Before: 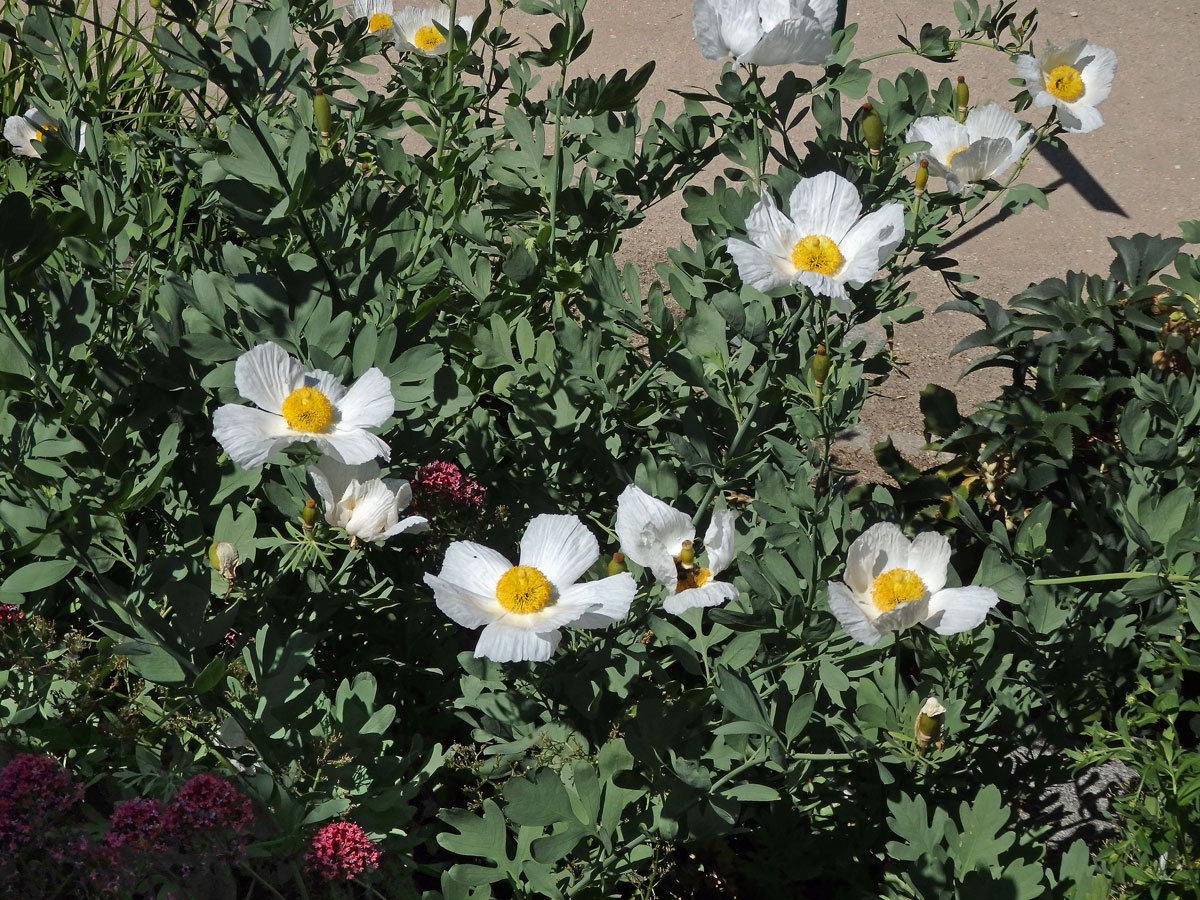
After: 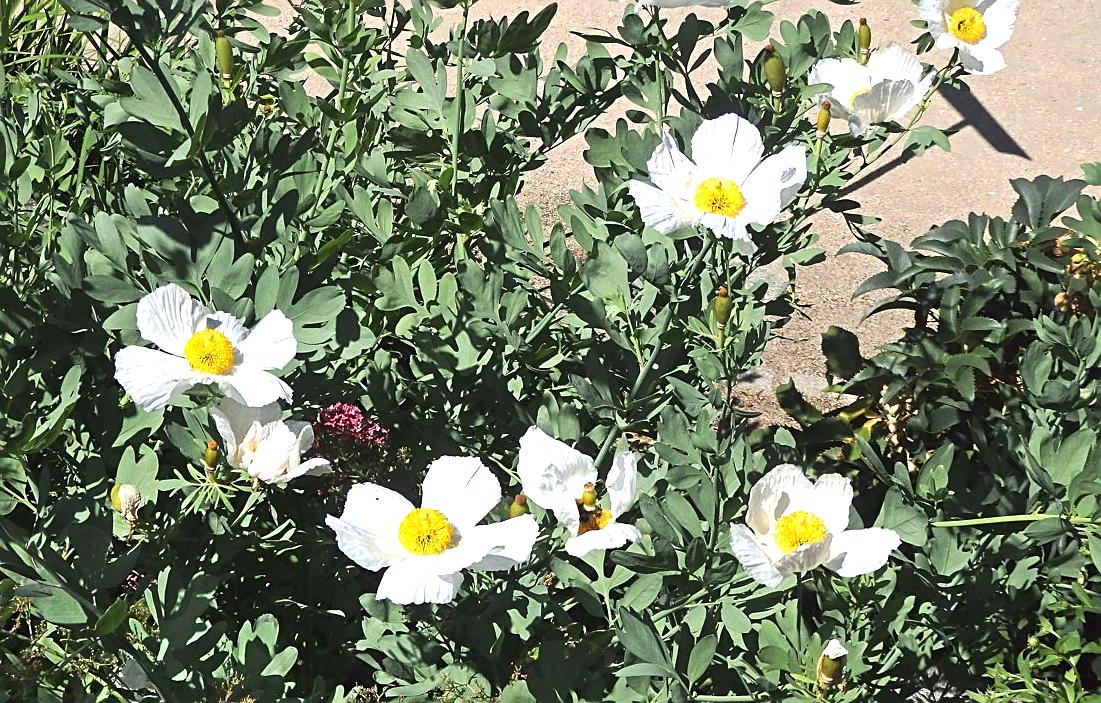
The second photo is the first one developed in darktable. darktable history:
sharpen: on, module defaults
crop: left 8.191%, top 6.533%, bottom 15.322%
exposure: black level correction -0.002, exposure 1.113 EV, compensate highlight preservation false
